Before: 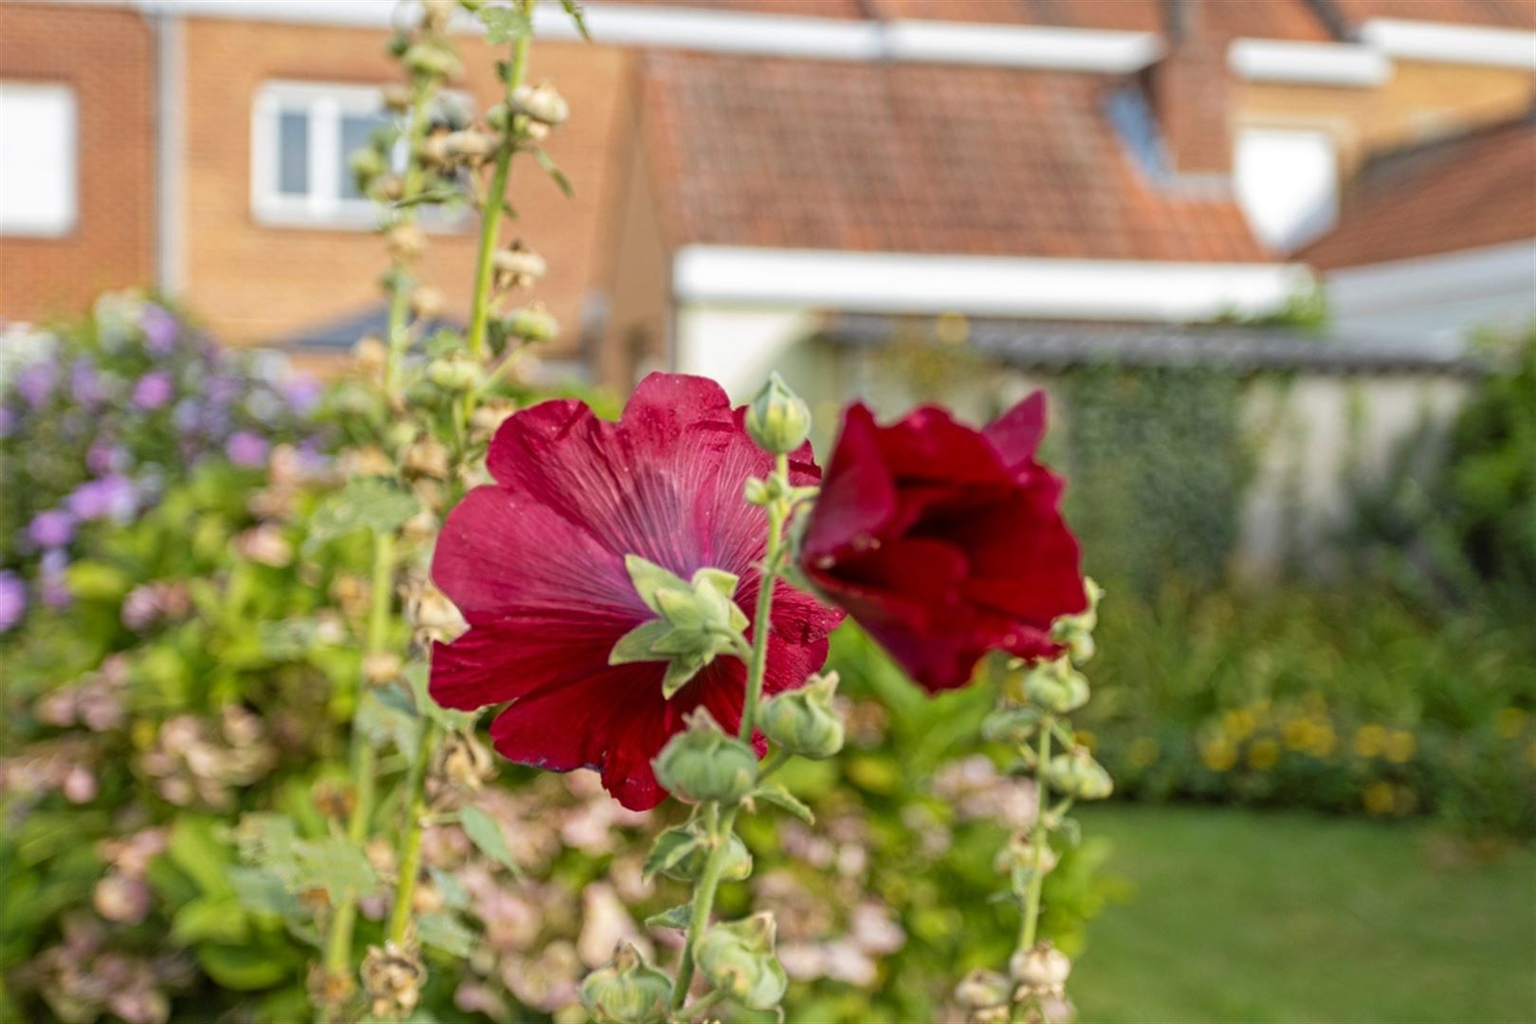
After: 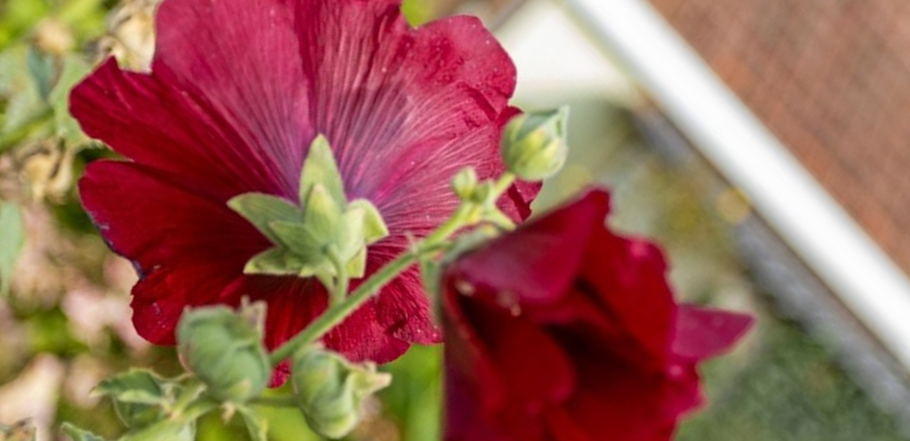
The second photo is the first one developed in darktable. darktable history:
crop and rotate: angle -44.67°, top 16.251%, right 0.78%, bottom 11.618%
